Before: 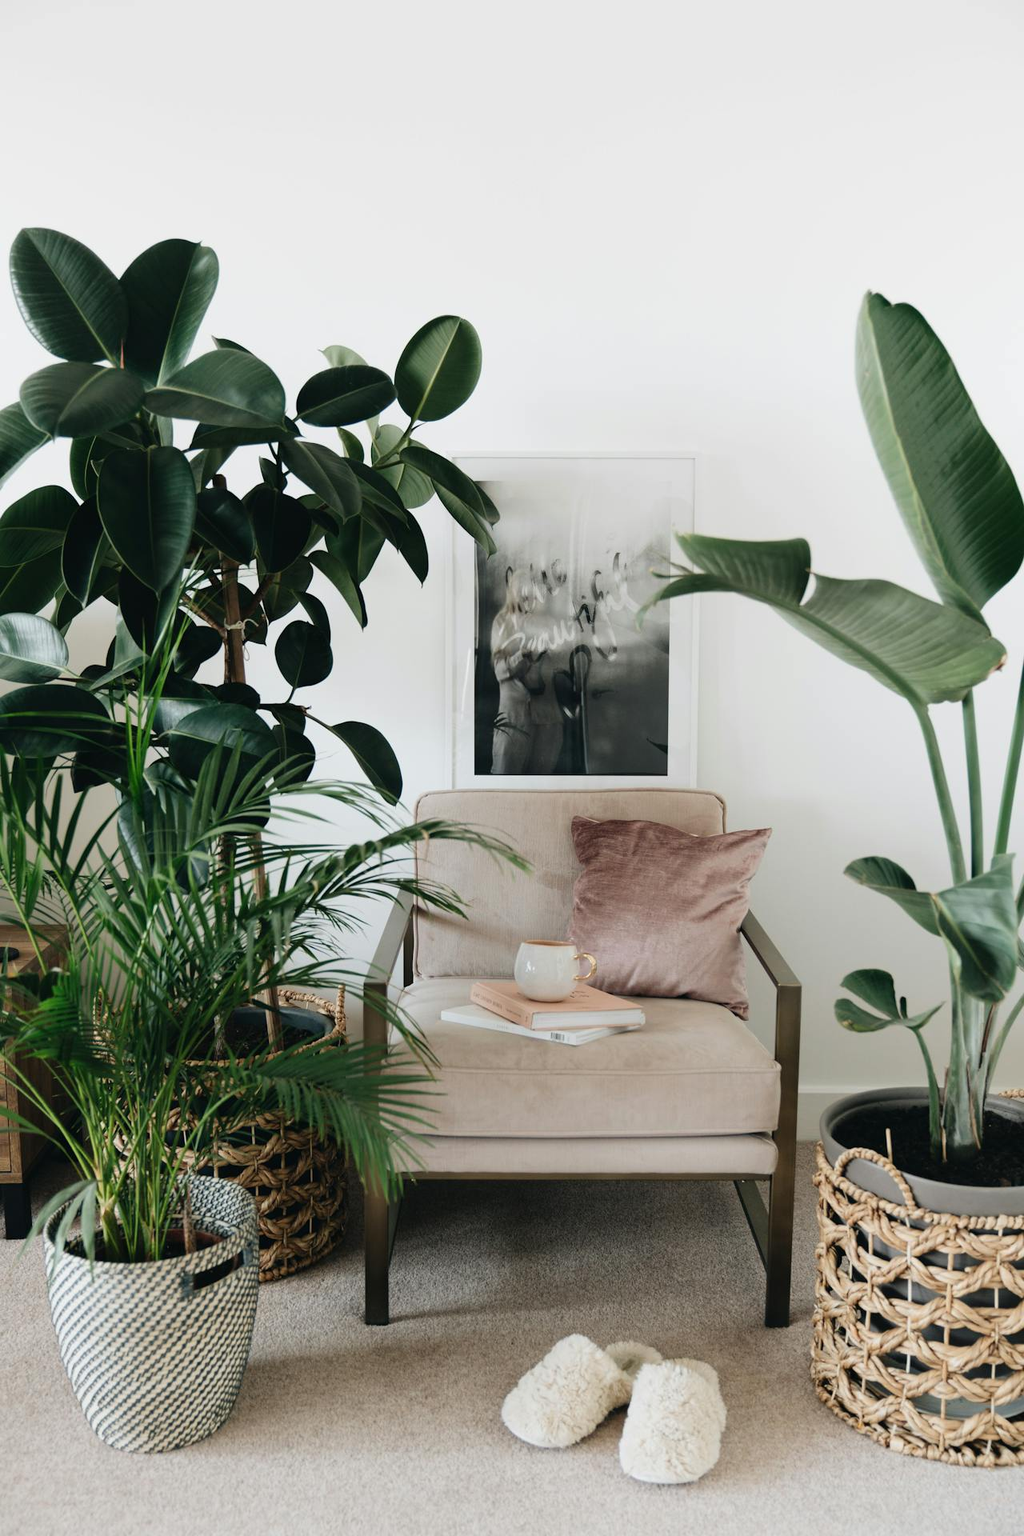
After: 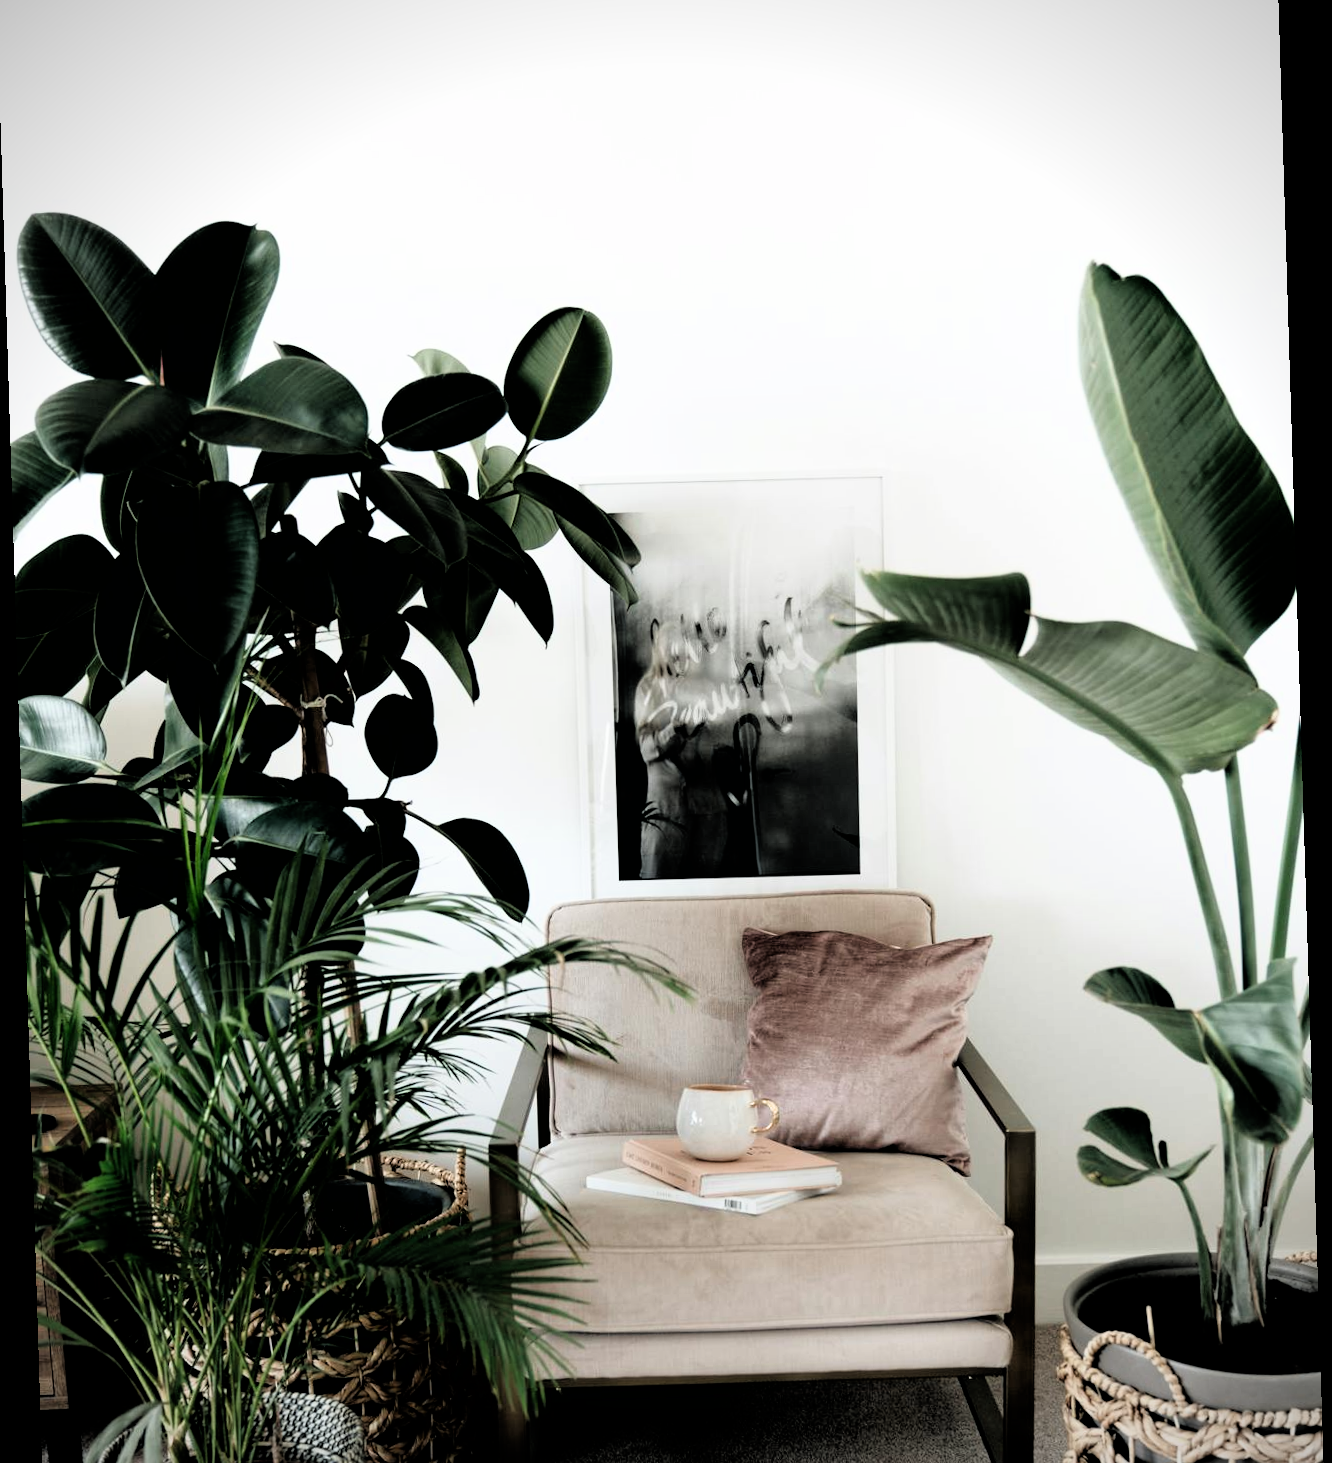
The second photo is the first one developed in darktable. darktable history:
vignetting: fall-off start 91.19%
filmic rgb: black relative exposure -3.57 EV, white relative exposure 2.29 EV, hardness 3.41
rotate and perspective: rotation -1.77°, lens shift (horizontal) 0.004, automatic cropping off
crop: left 0.387%, top 5.469%, bottom 19.809%
